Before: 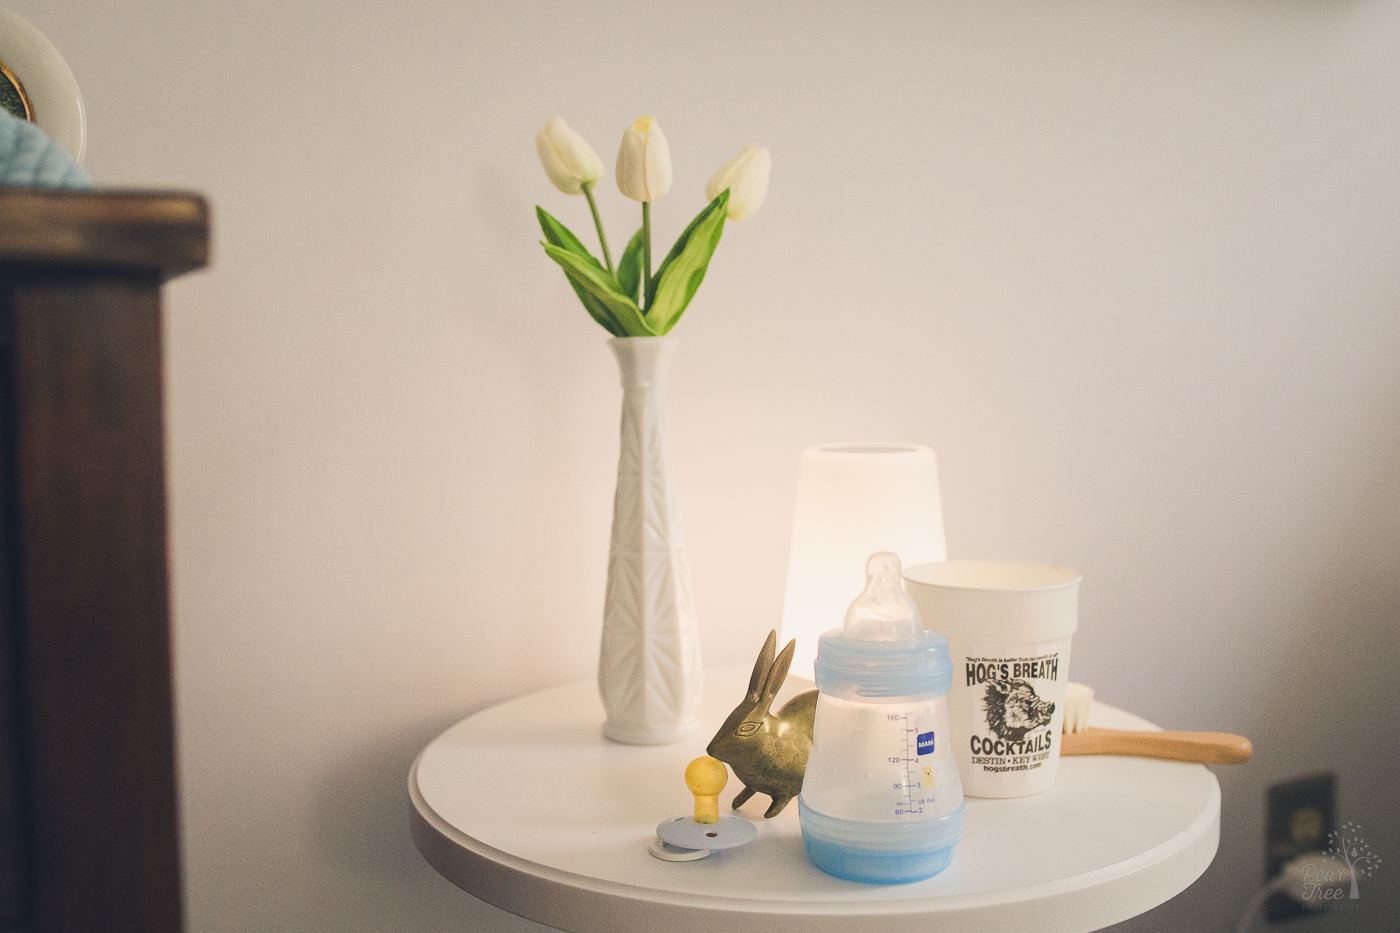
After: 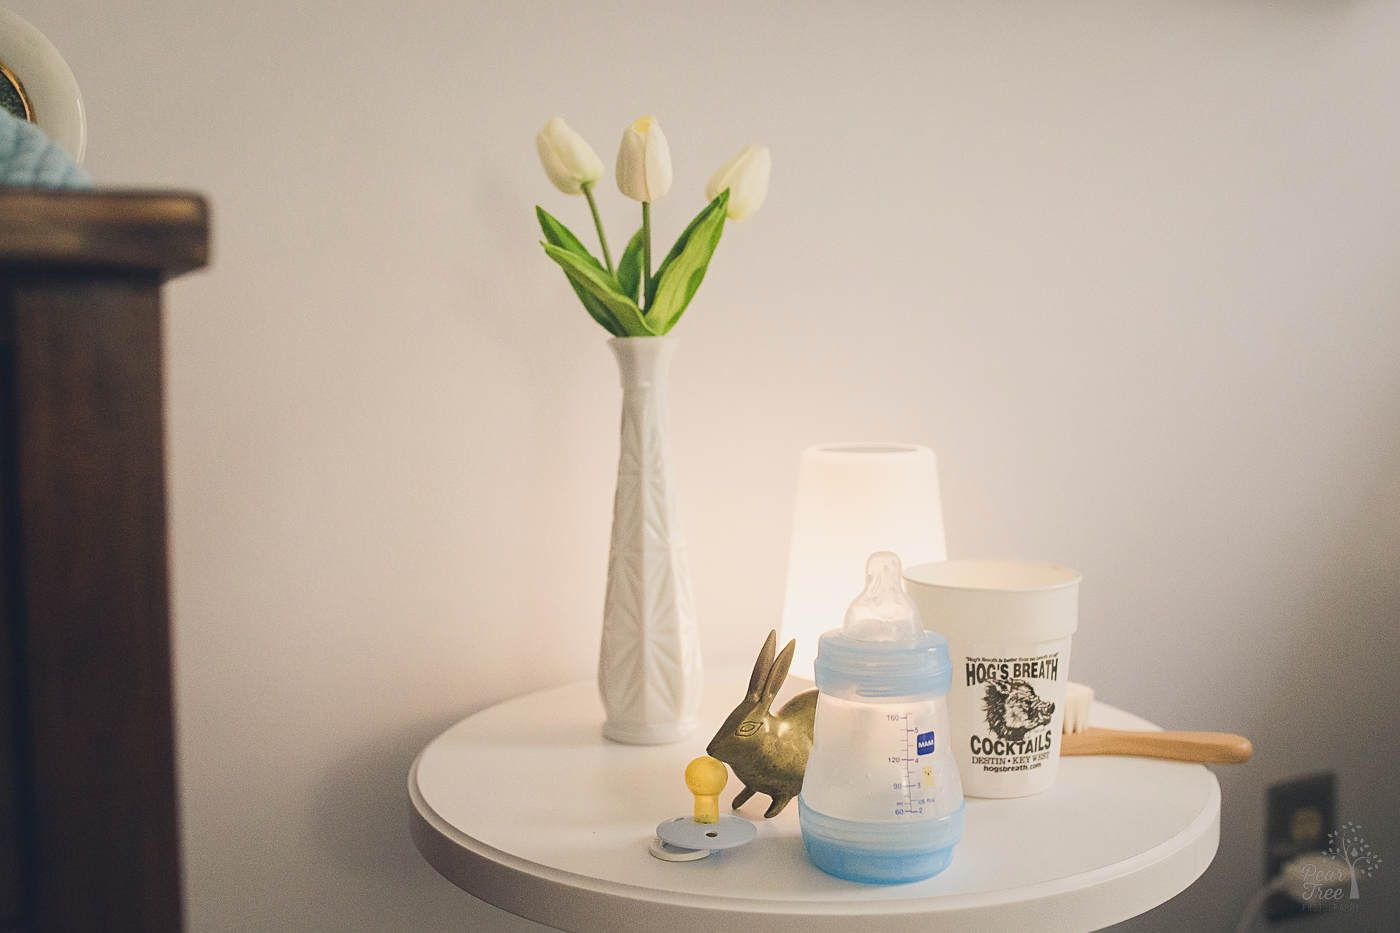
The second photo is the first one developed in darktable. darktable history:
sharpen: amount 0.204
exposure: exposure -0.04 EV, compensate highlight preservation false
